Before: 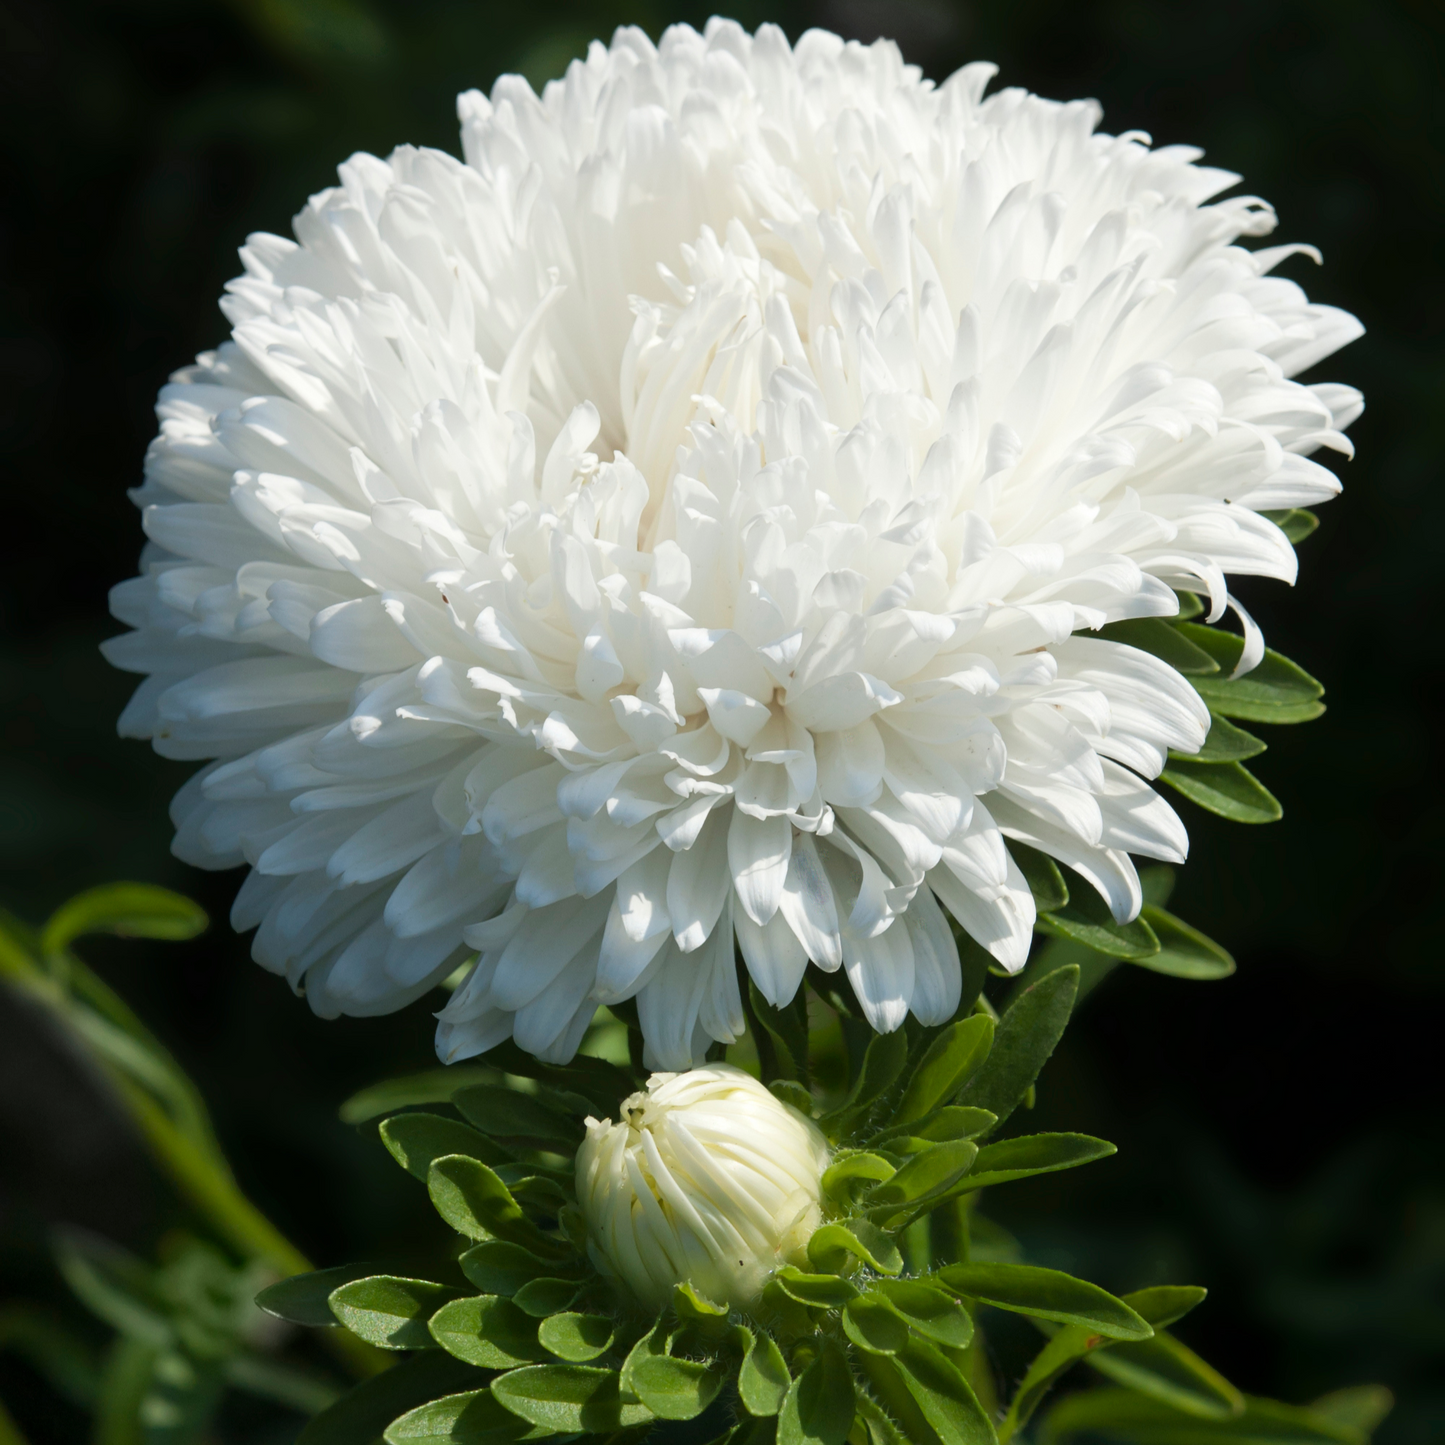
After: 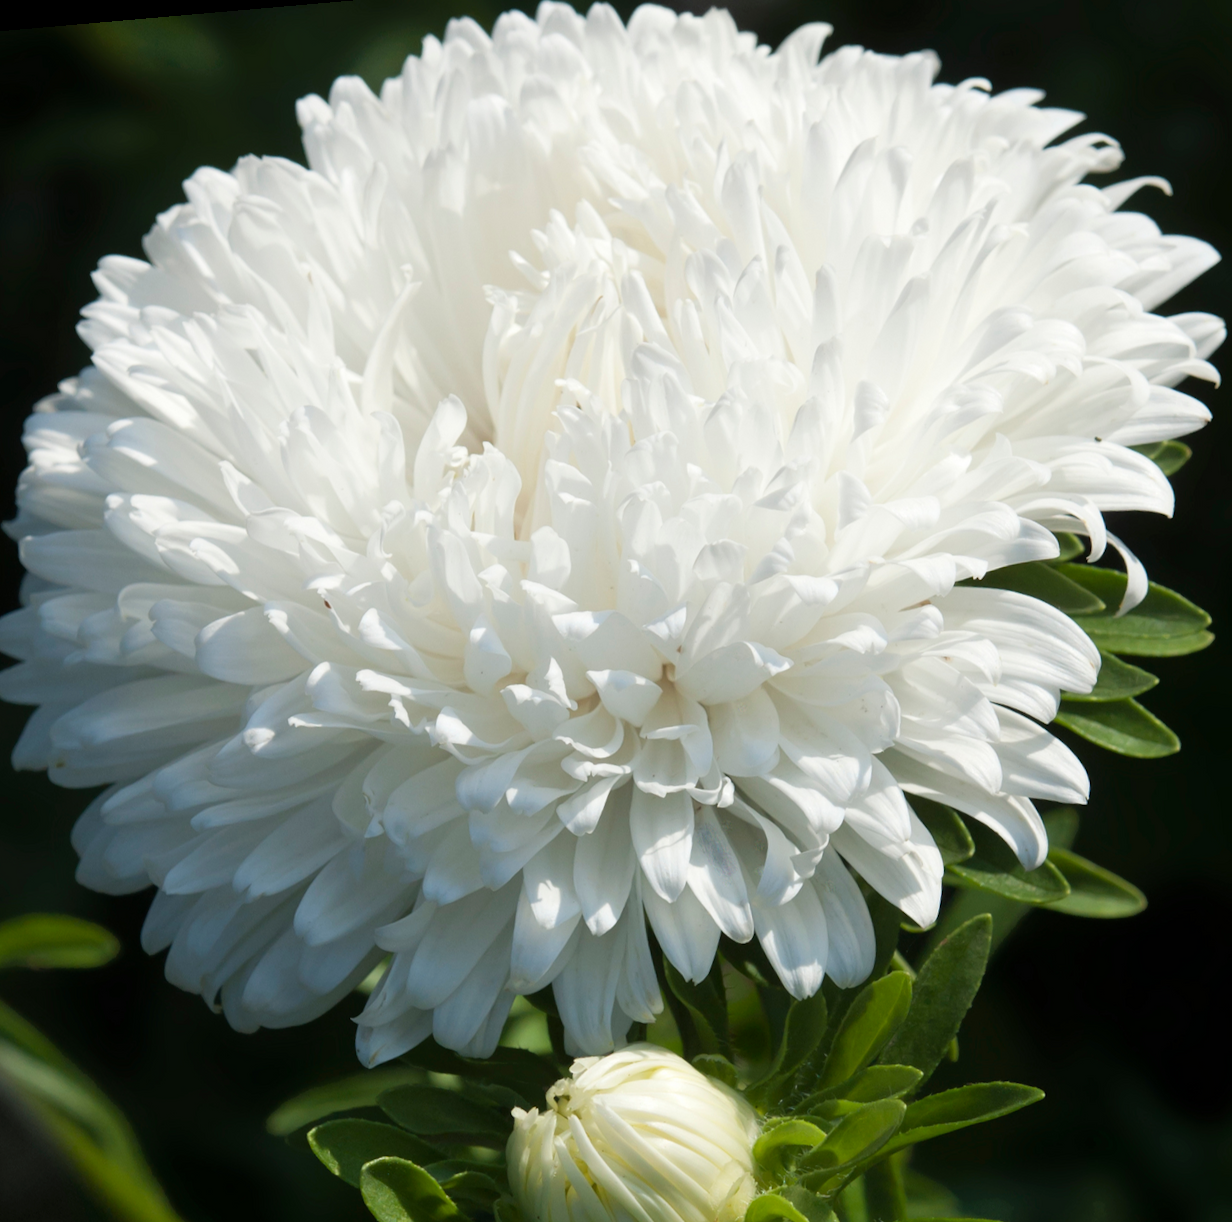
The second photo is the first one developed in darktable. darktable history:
rotate and perspective: rotation -4.98°, automatic cropping off
crop and rotate: left 10.77%, top 5.1%, right 10.41%, bottom 16.76%
